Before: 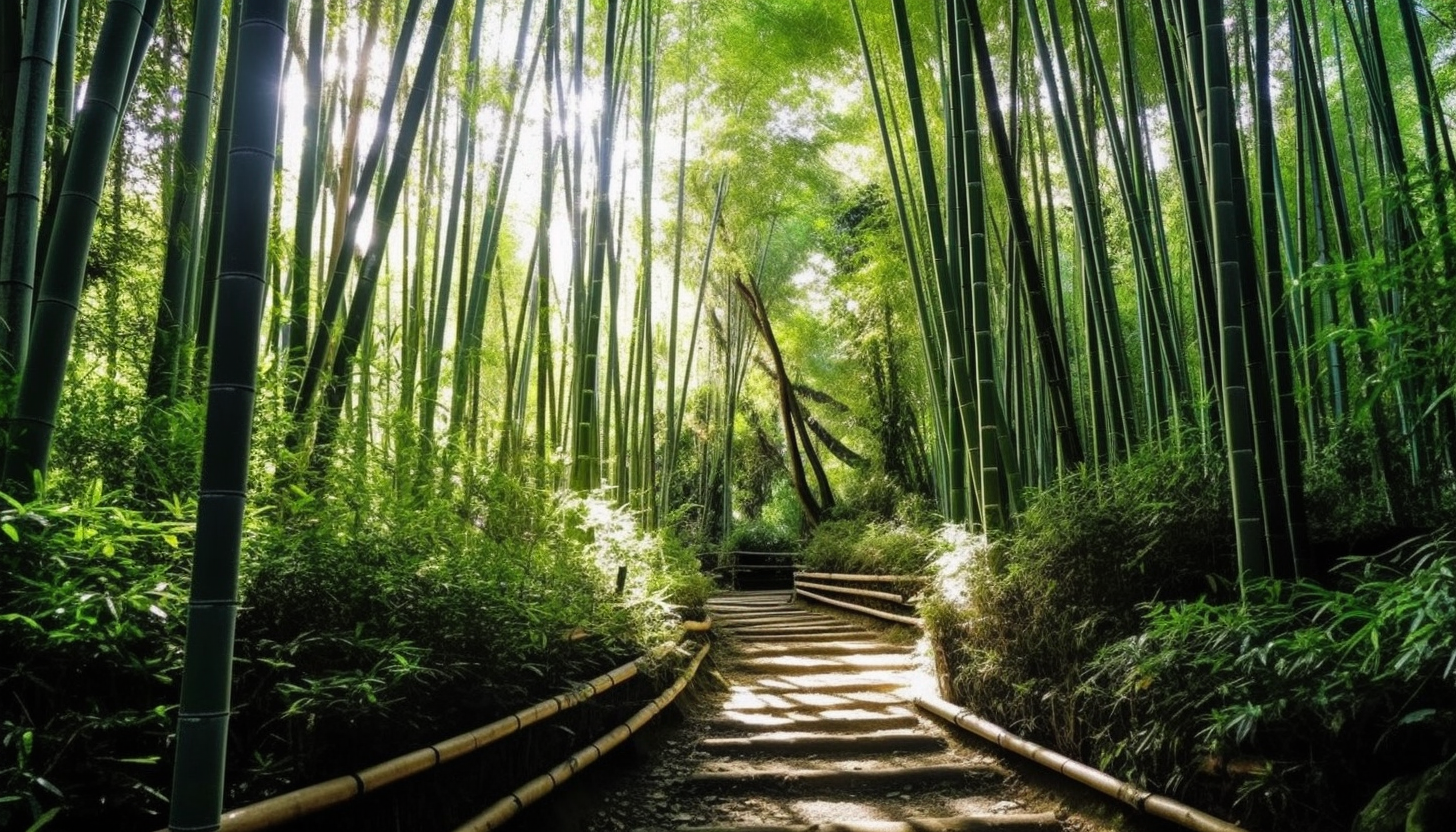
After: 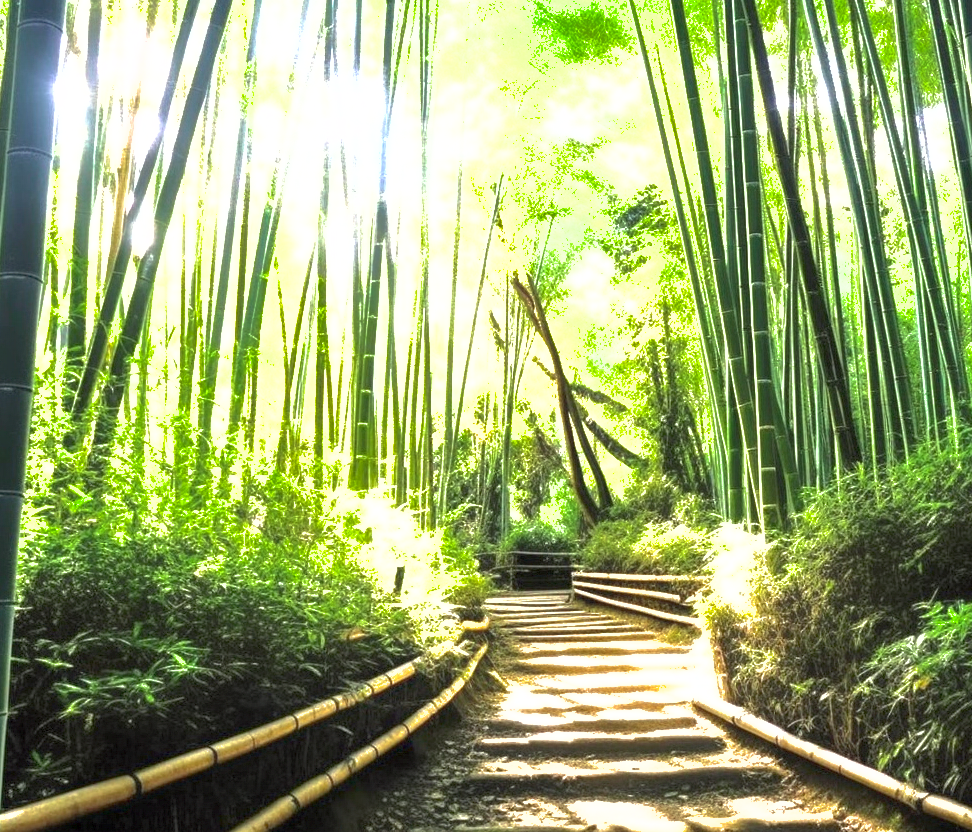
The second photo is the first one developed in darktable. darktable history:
levels: mode automatic, gray 50.71%, white 99.96%, levels [0, 0.51, 1]
exposure: exposure 2.061 EV, compensate highlight preservation false
crop and rotate: left 15.3%, right 17.936%
shadows and highlights: on, module defaults
